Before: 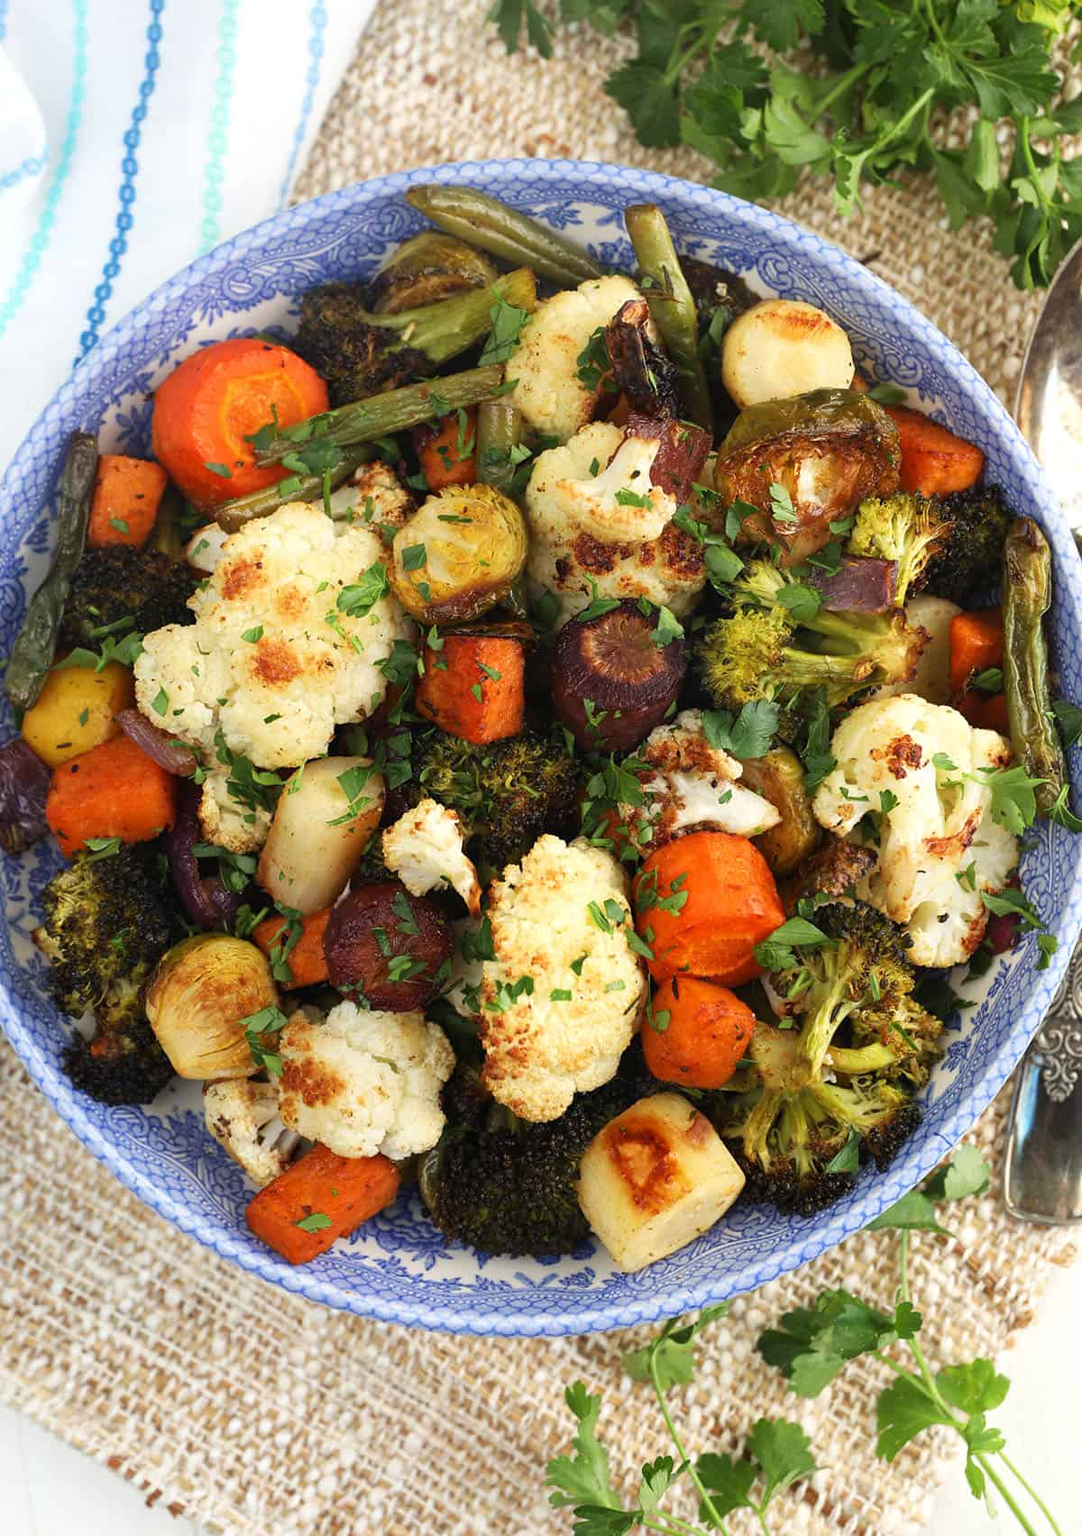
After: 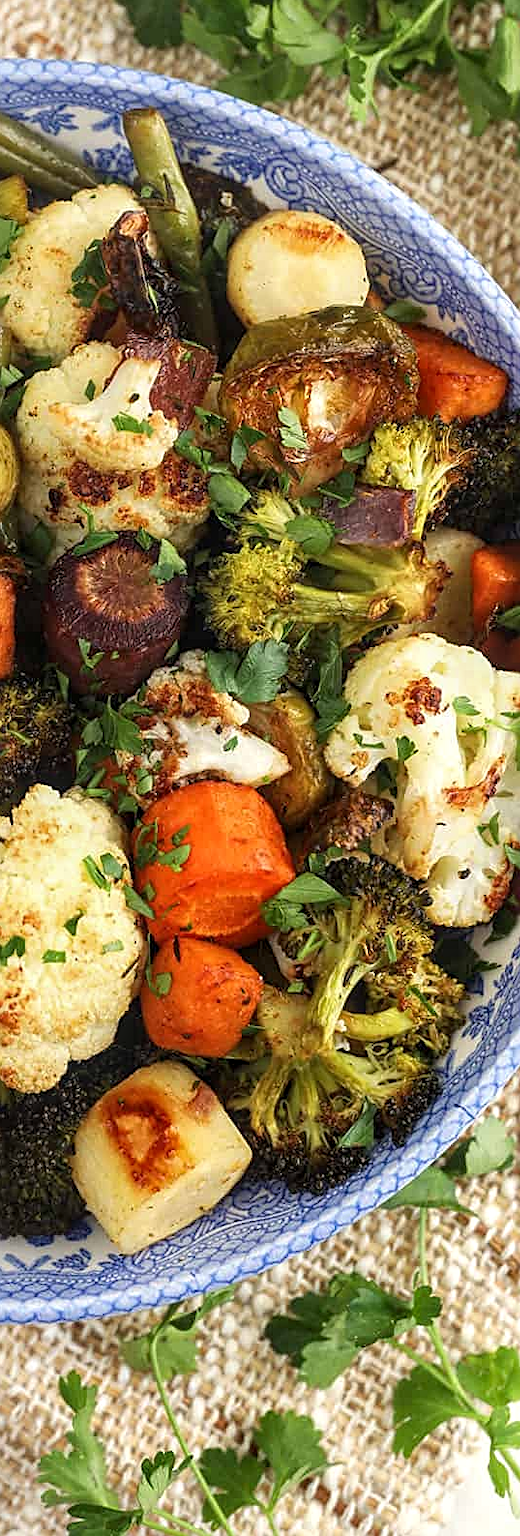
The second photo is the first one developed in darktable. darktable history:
sharpen: on, module defaults
local contrast: on, module defaults
crop: left 47.18%, top 6.752%, right 7.915%
